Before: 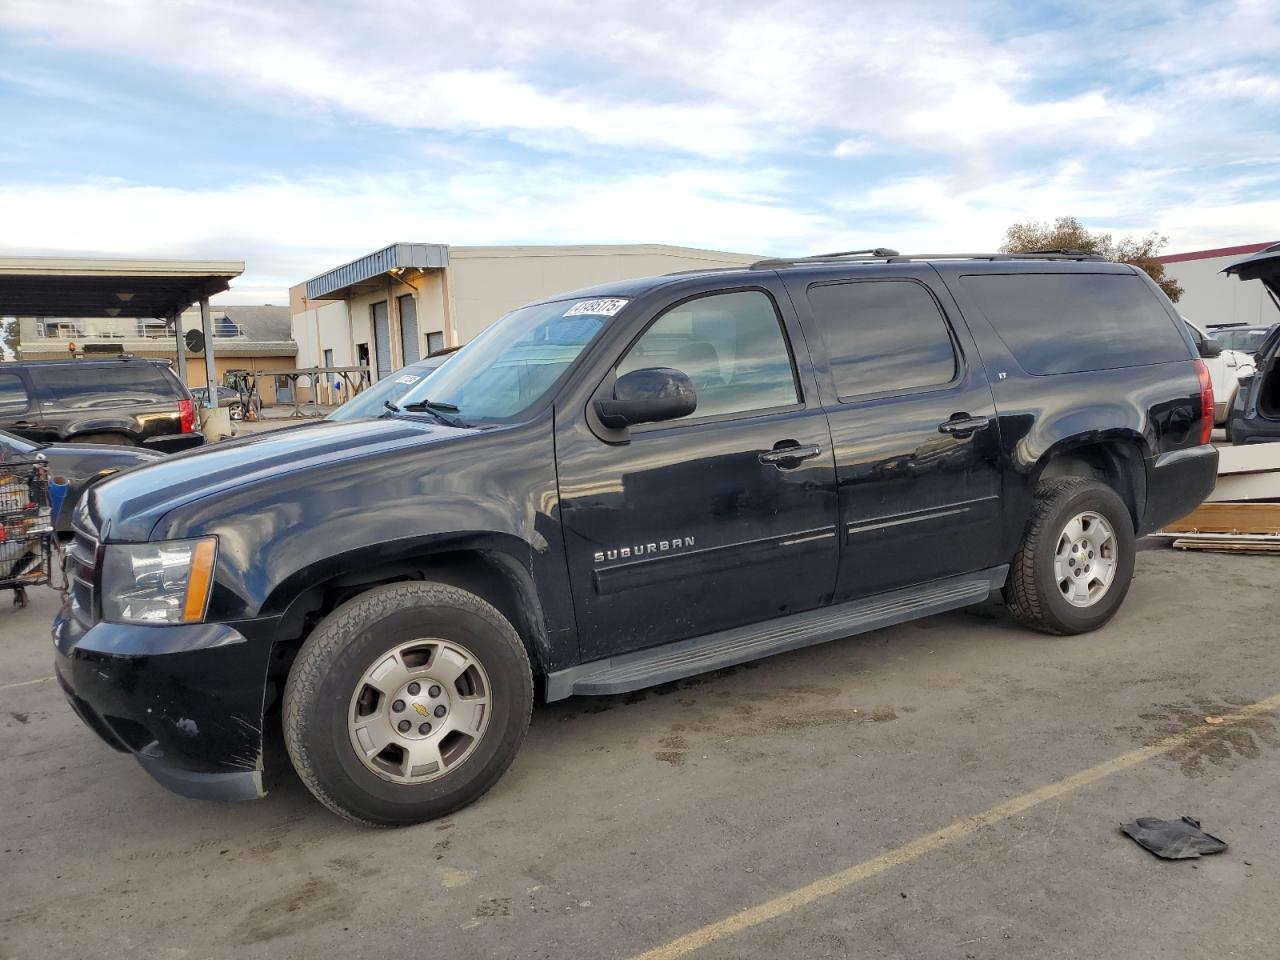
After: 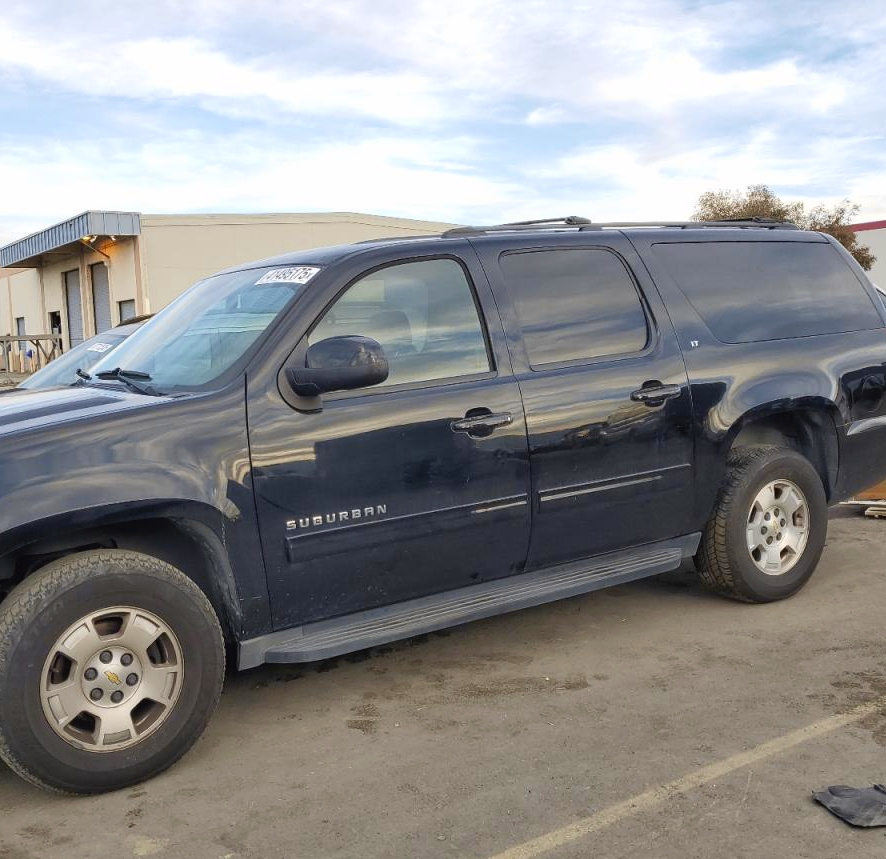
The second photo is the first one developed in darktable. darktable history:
crop and rotate: left 24.096%, top 3.383%, right 6.675%, bottom 7.057%
tone curve: curves: ch0 [(0, 0.024) (0.119, 0.146) (0.474, 0.485) (0.718, 0.739) (0.817, 0.839) (1, 0.998)]; ch1 [(0, 0) (0.377, 0.416) (0.439, 0.451) (0.477, 0.485) (0.501, 0.503) (0.538, 0.544) (0.58, 0.613) (0.664, 0.7) (0.783, 0.804) (1, 1)]; ch2 [(0, 0) (0.38, 0.405) (0.463, 0.456) (0.498, 0.497) (0.524, 0.535) (0.578, 0.576) (0.648, 0.665) (1, 1)], color space Lab, independent channels, preserve colors none
